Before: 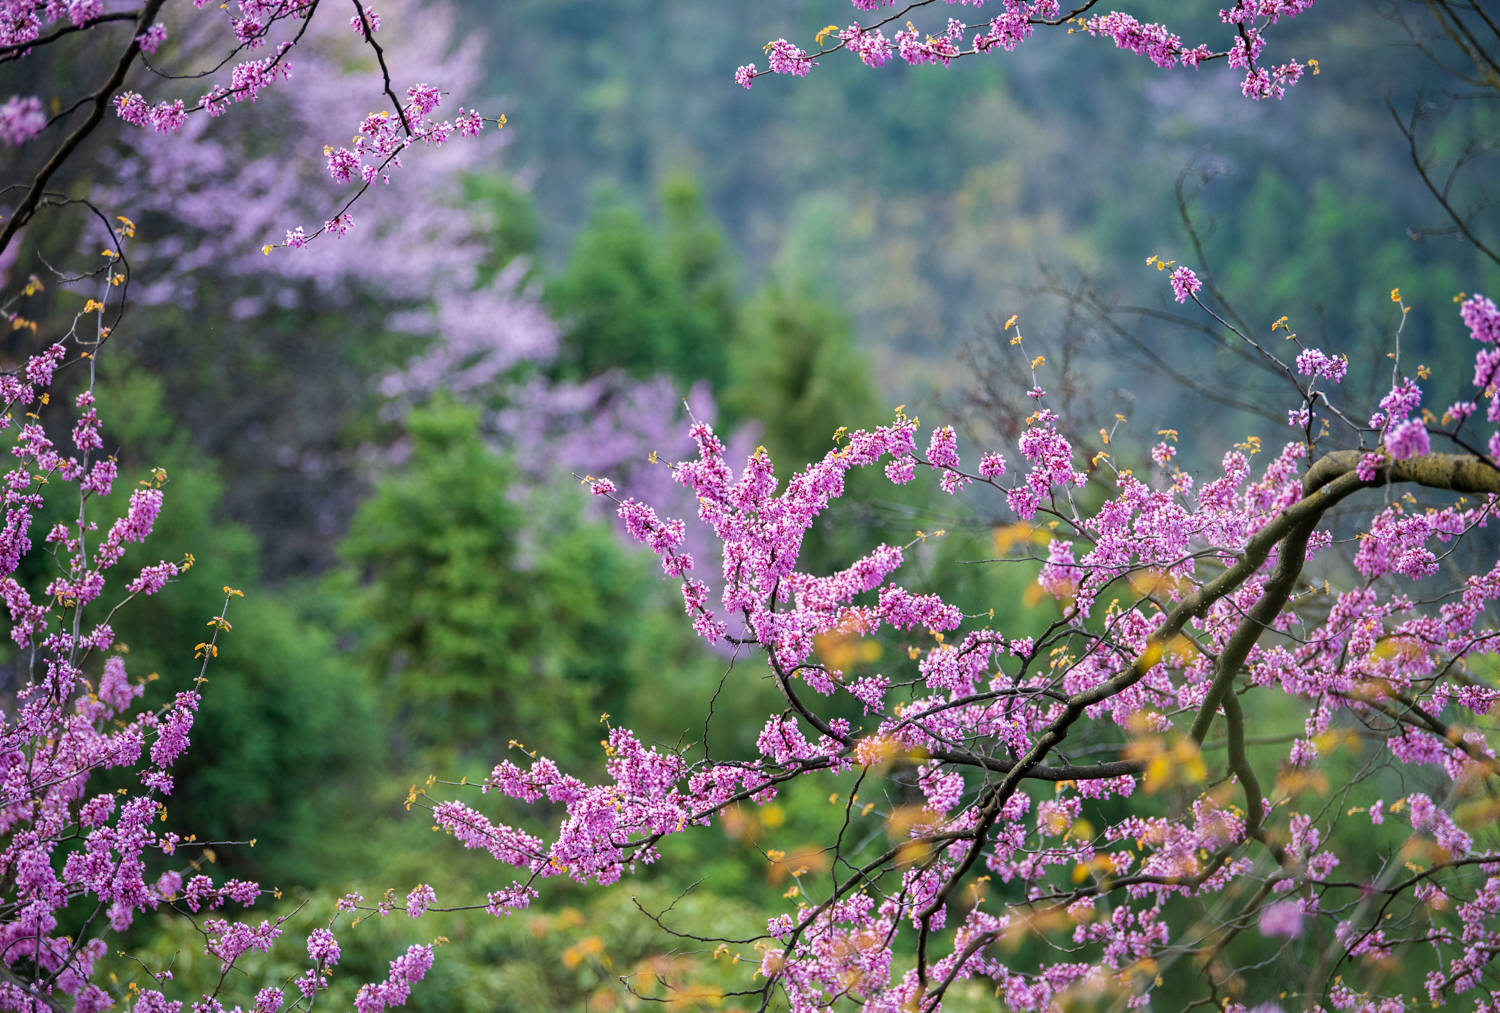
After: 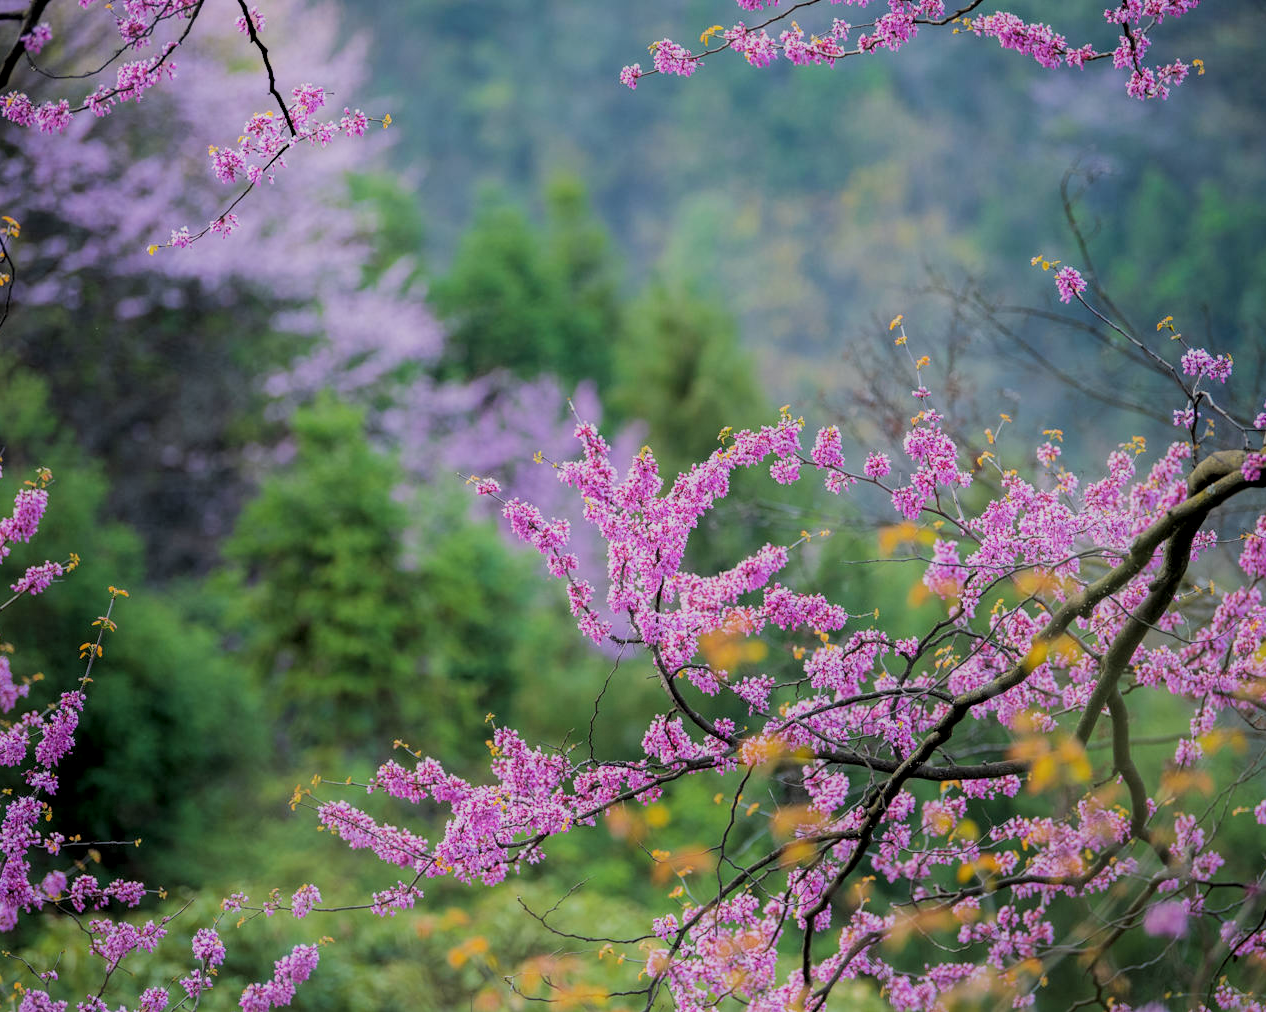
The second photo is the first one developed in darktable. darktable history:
local contrast: highlights 82%, shadows 80%
crop: left 7.695%, right 7.844%
contrast equalizer: y [[0.609, 0.611, 0.615, 0.613, 0.607, 0.603], [0.504, 0.498, 0.496, 0.499, 0.506, 0.516], [0 ×6], [0 ×6], [0 ×6]], mix -0.988
filmic rgb: black relative exposure -5.03 EV, white relative exposure 3.96 EV, threshold 3.01 EV, hardness 2.89, contrast 1.188, highlights saturation mix -31%, iterations of high-quality reconstruction 0, enable highlight reconstruction true
